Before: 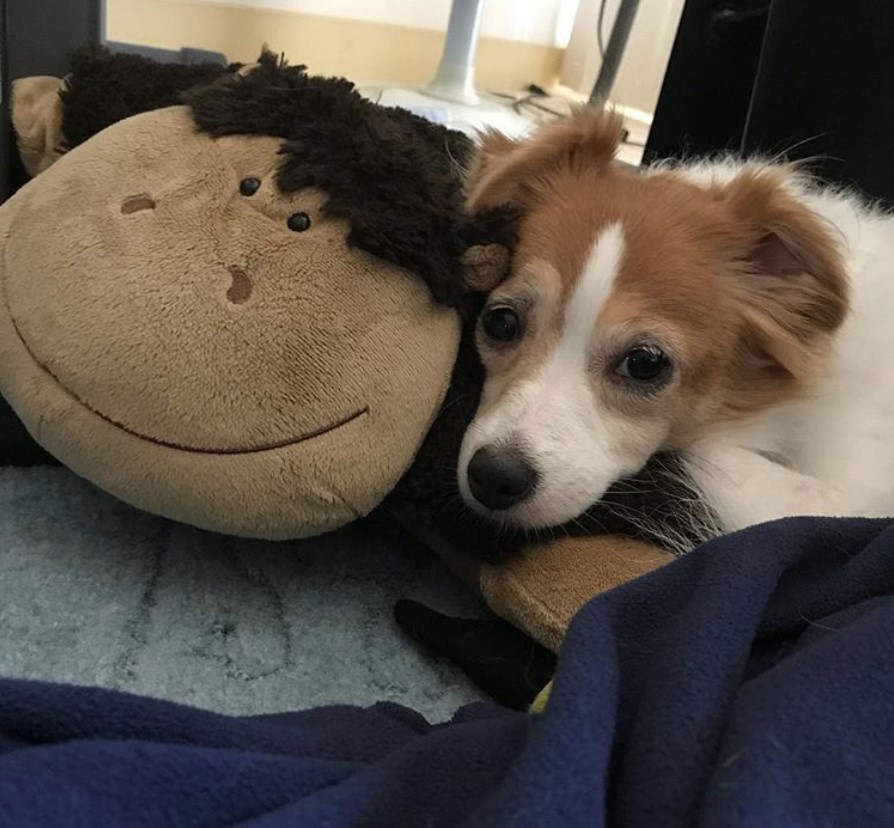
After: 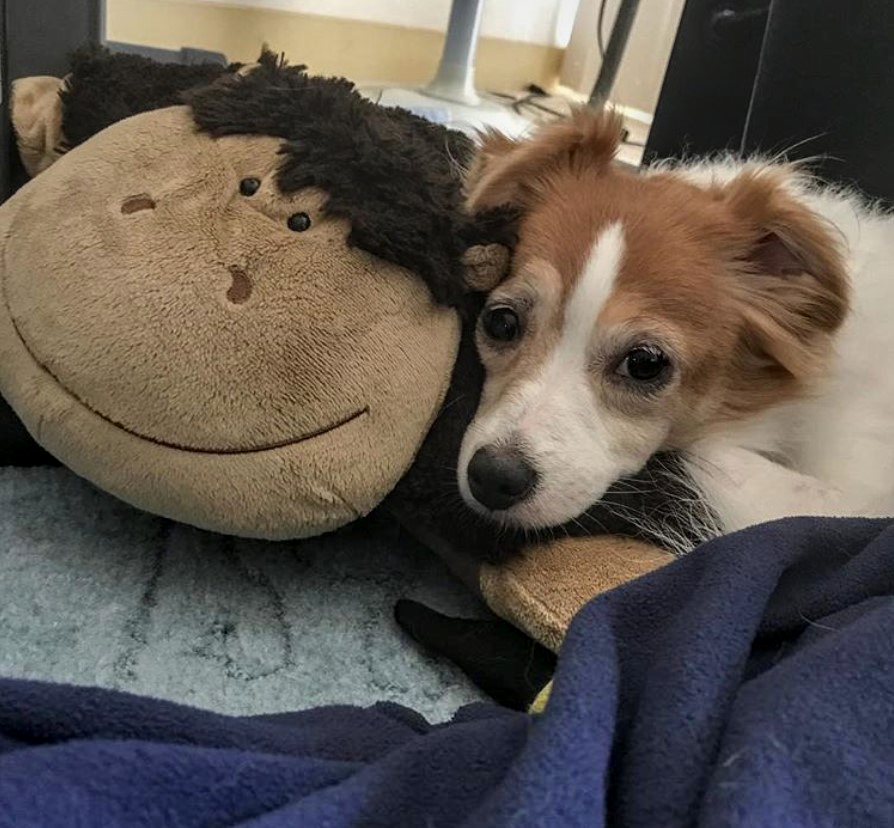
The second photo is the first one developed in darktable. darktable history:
local contrast: highlights 0%, shadows 0%, detail 133%
shadows and highlights: soften with gaussian
